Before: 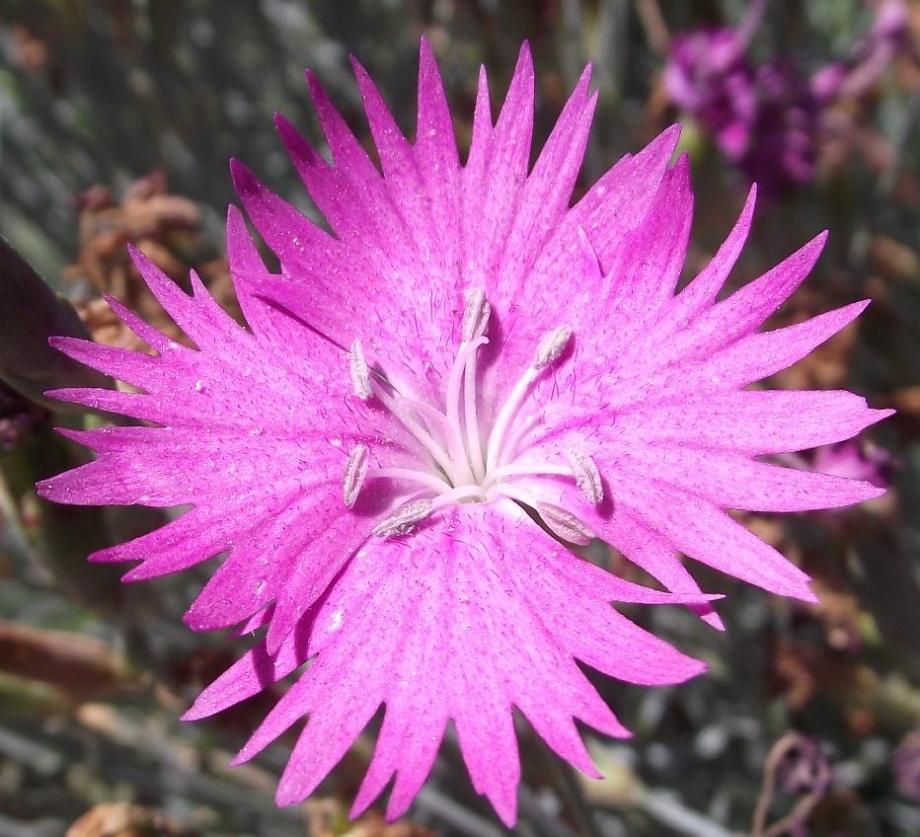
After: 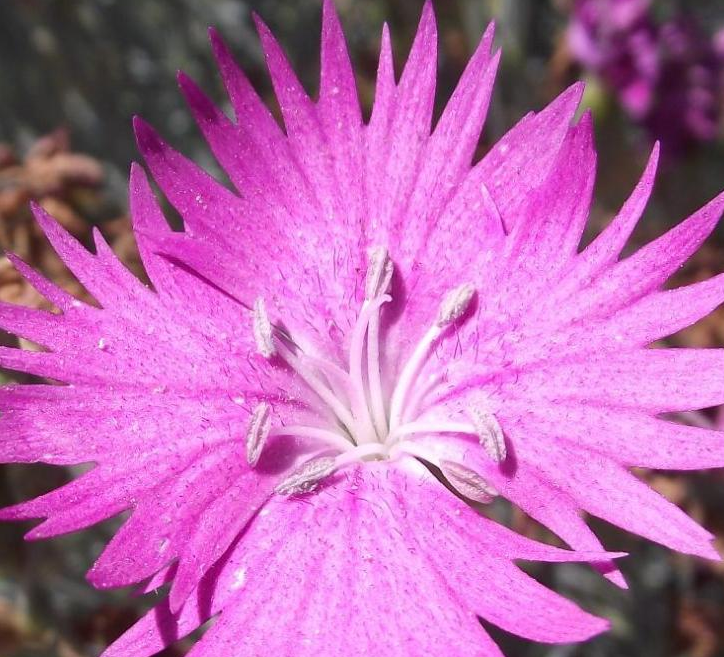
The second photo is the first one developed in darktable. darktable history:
crop and rotate: left 10.704%, top 5.133%, right 10.506%, bottom 16.352%
